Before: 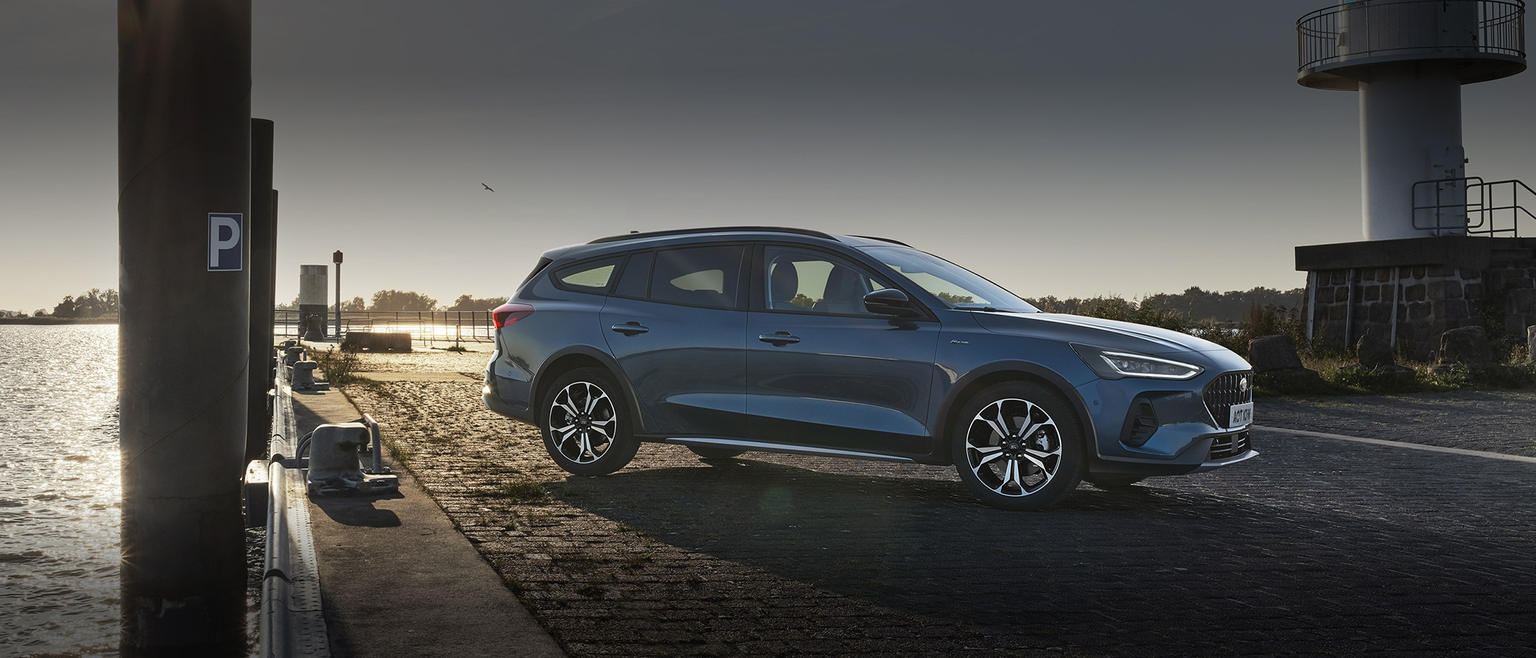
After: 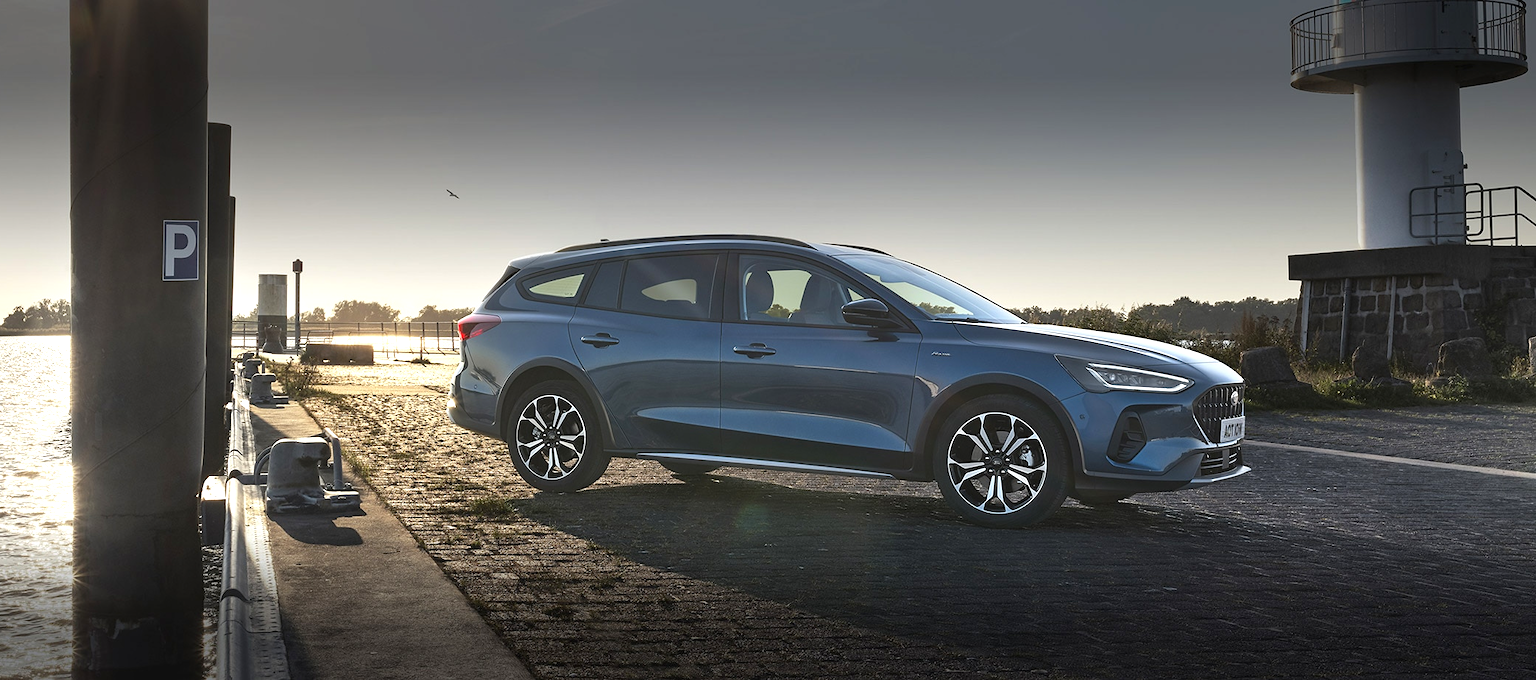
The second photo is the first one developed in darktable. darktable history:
tone equalizer: mask exposure compensation -0.5 EV
crop and rotate: left 3.364%
exposure: exposure 0.656 EV, compensate highlight preservation false
